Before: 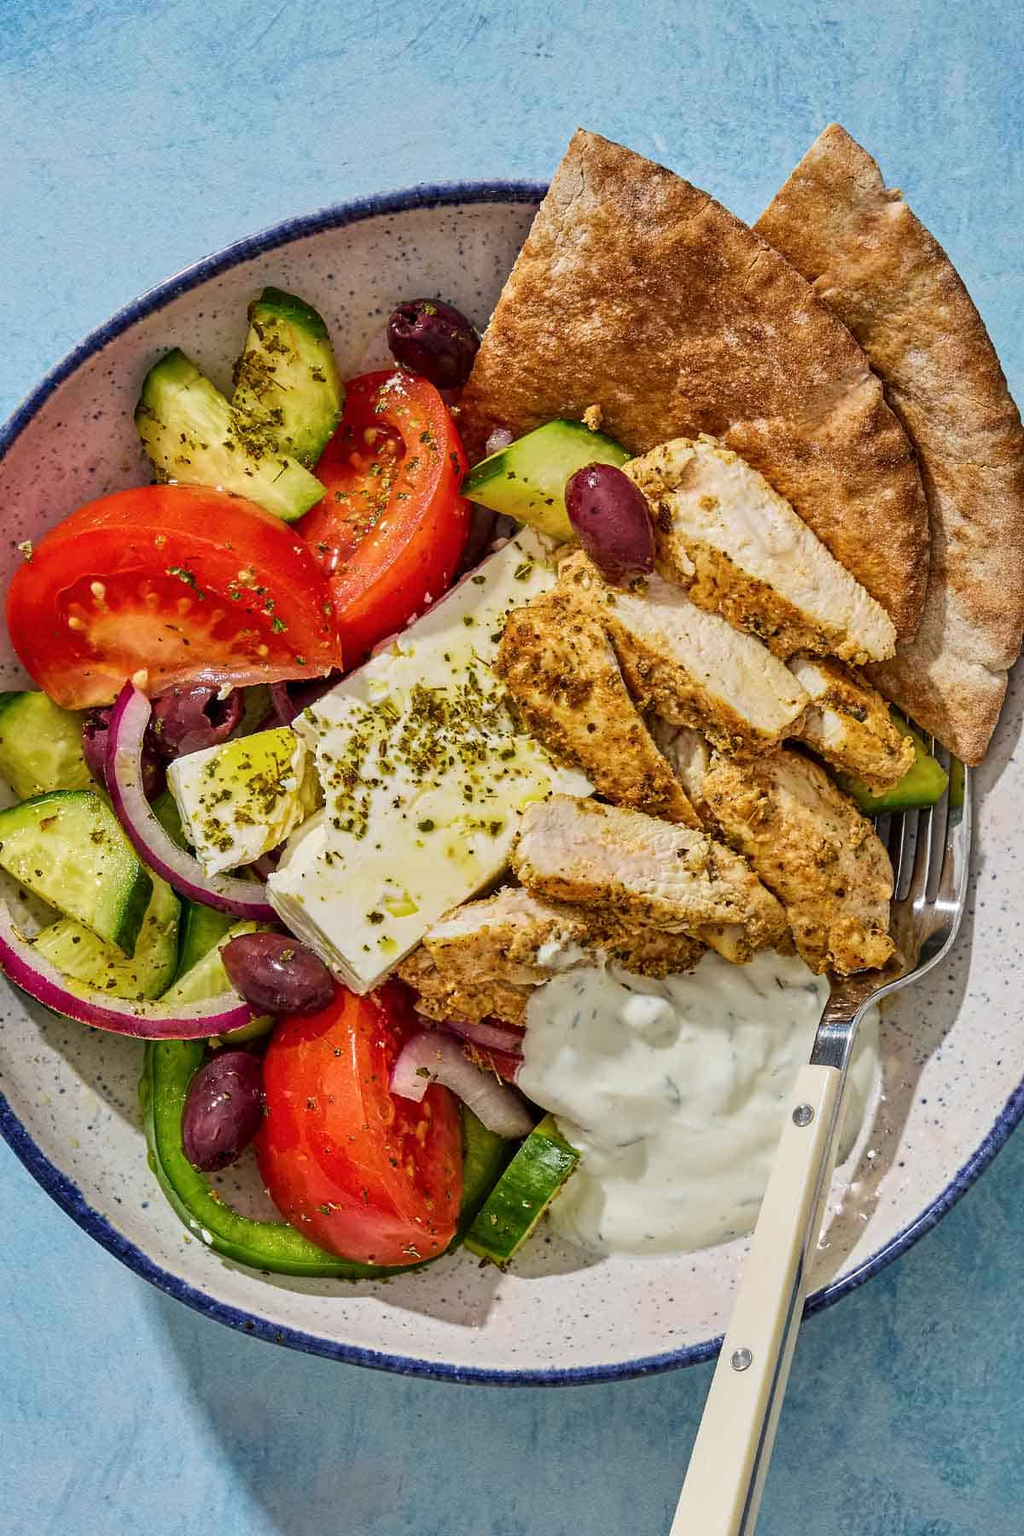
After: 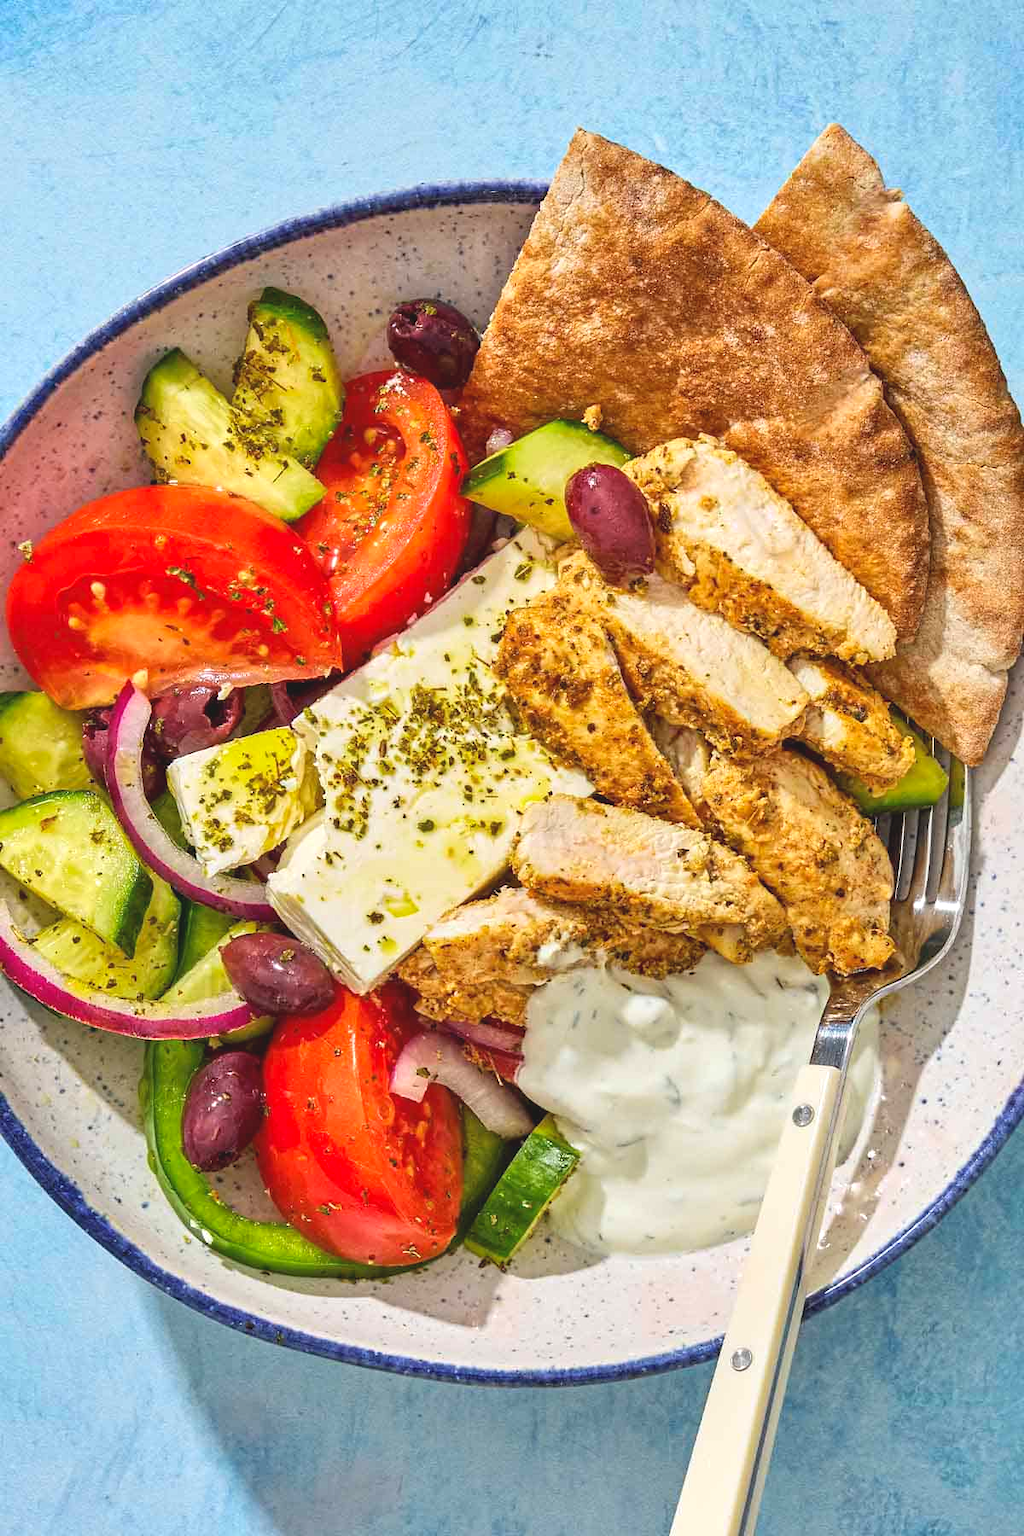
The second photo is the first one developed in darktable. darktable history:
contrast brightness saturation: contrast -0.098, brightness 0.043, saturation 0.081
exposure: black level correction -0.001, exposure 0.534 EV, compensate highlight preservation false
